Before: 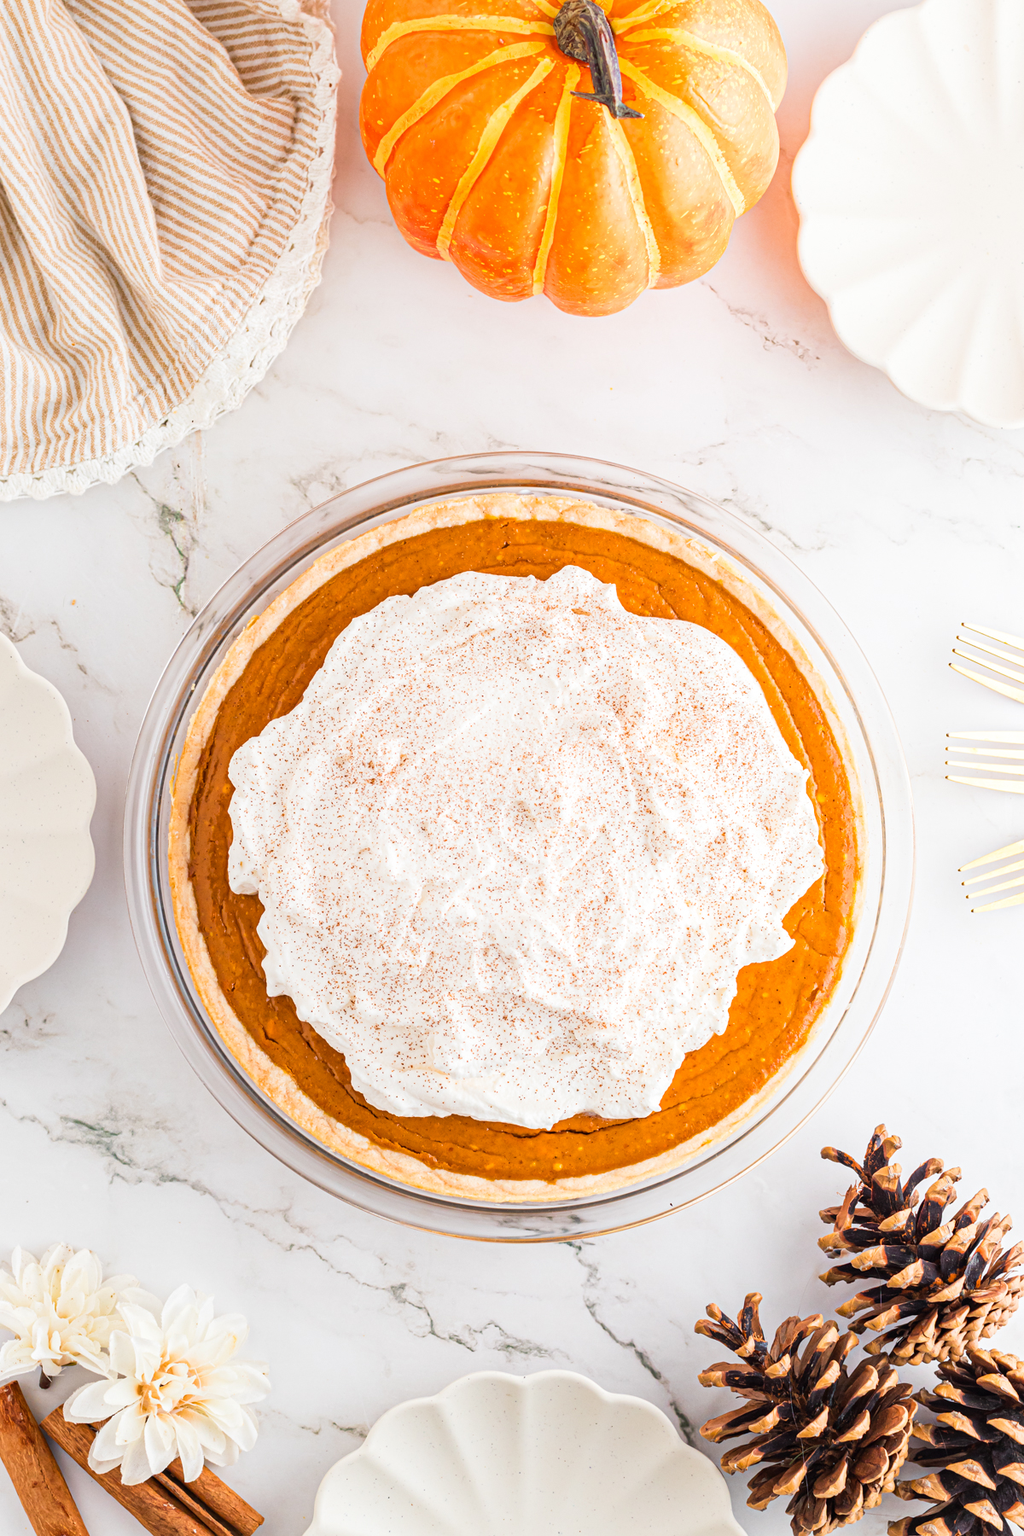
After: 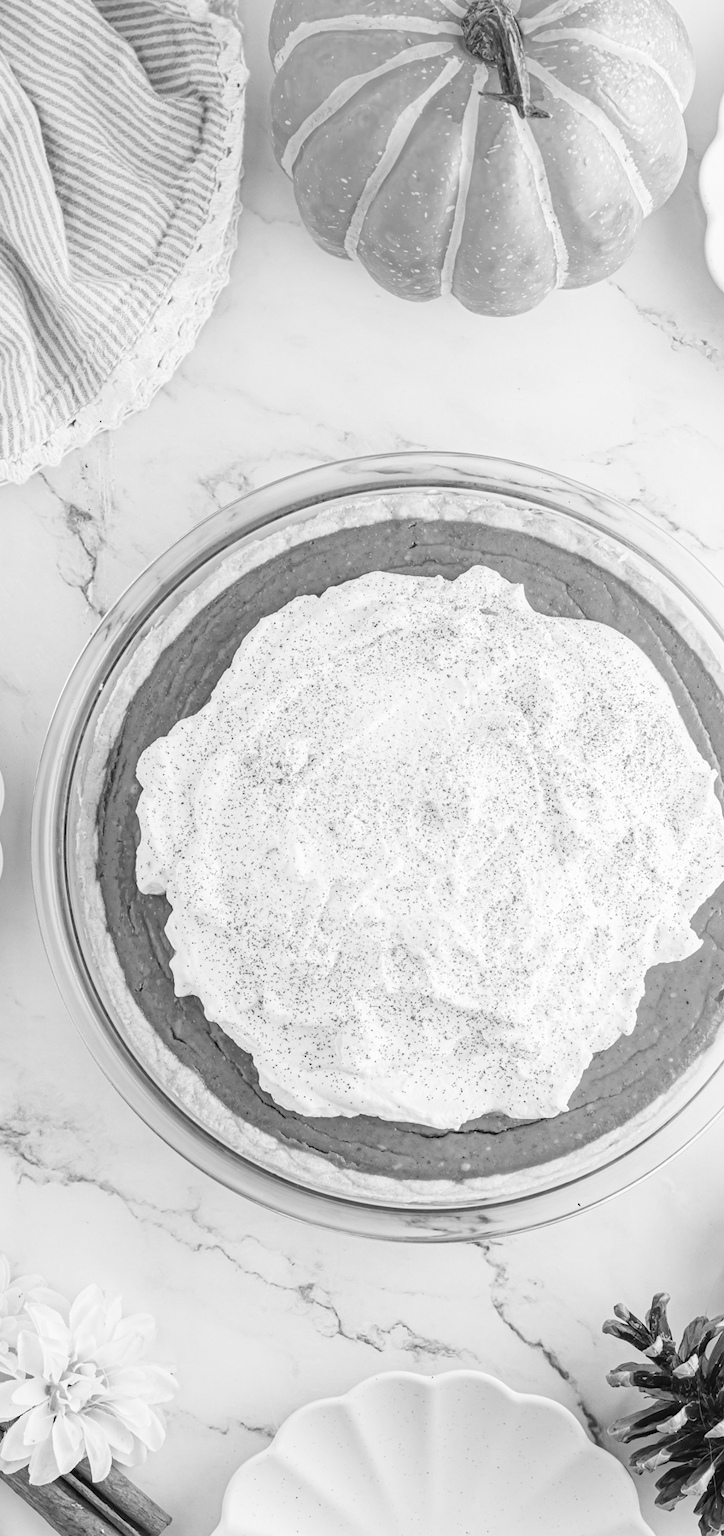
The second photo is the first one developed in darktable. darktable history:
monochrome: on, module defaults
color balance: lift [1.003, 0.993, 1.001, 1.007], gamma [1.018, 1.072, 0.959, 0.928], gain [0.974, 0.873, 1.031, 1.127]
crop and rotate: left 9.061%, right 20.142%
